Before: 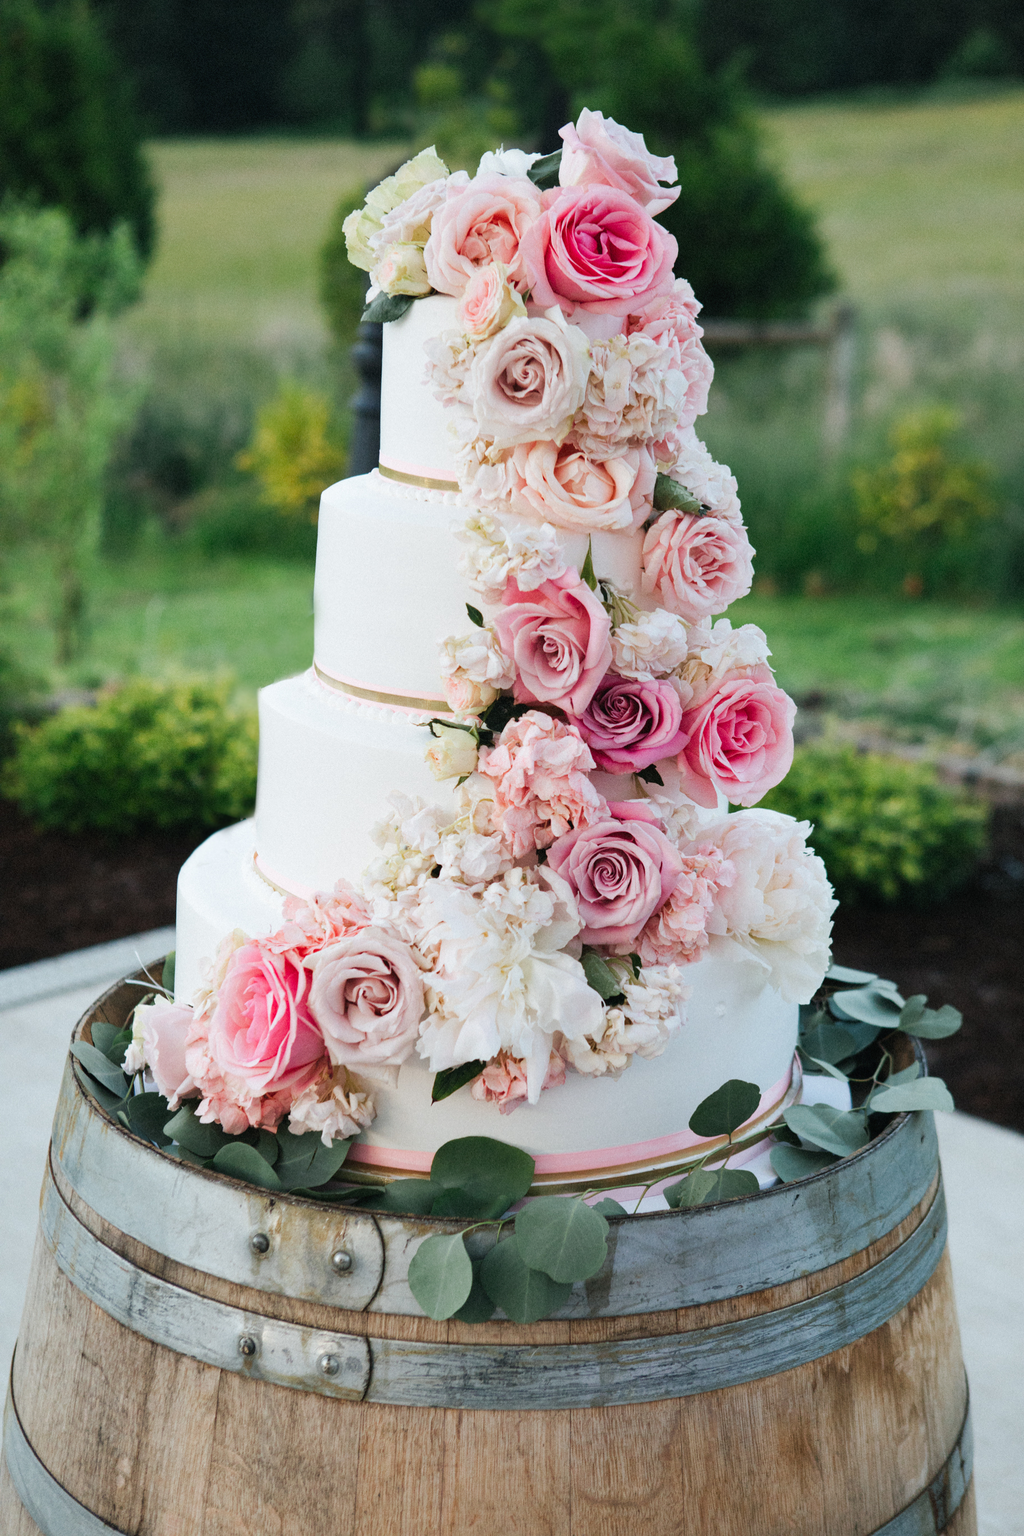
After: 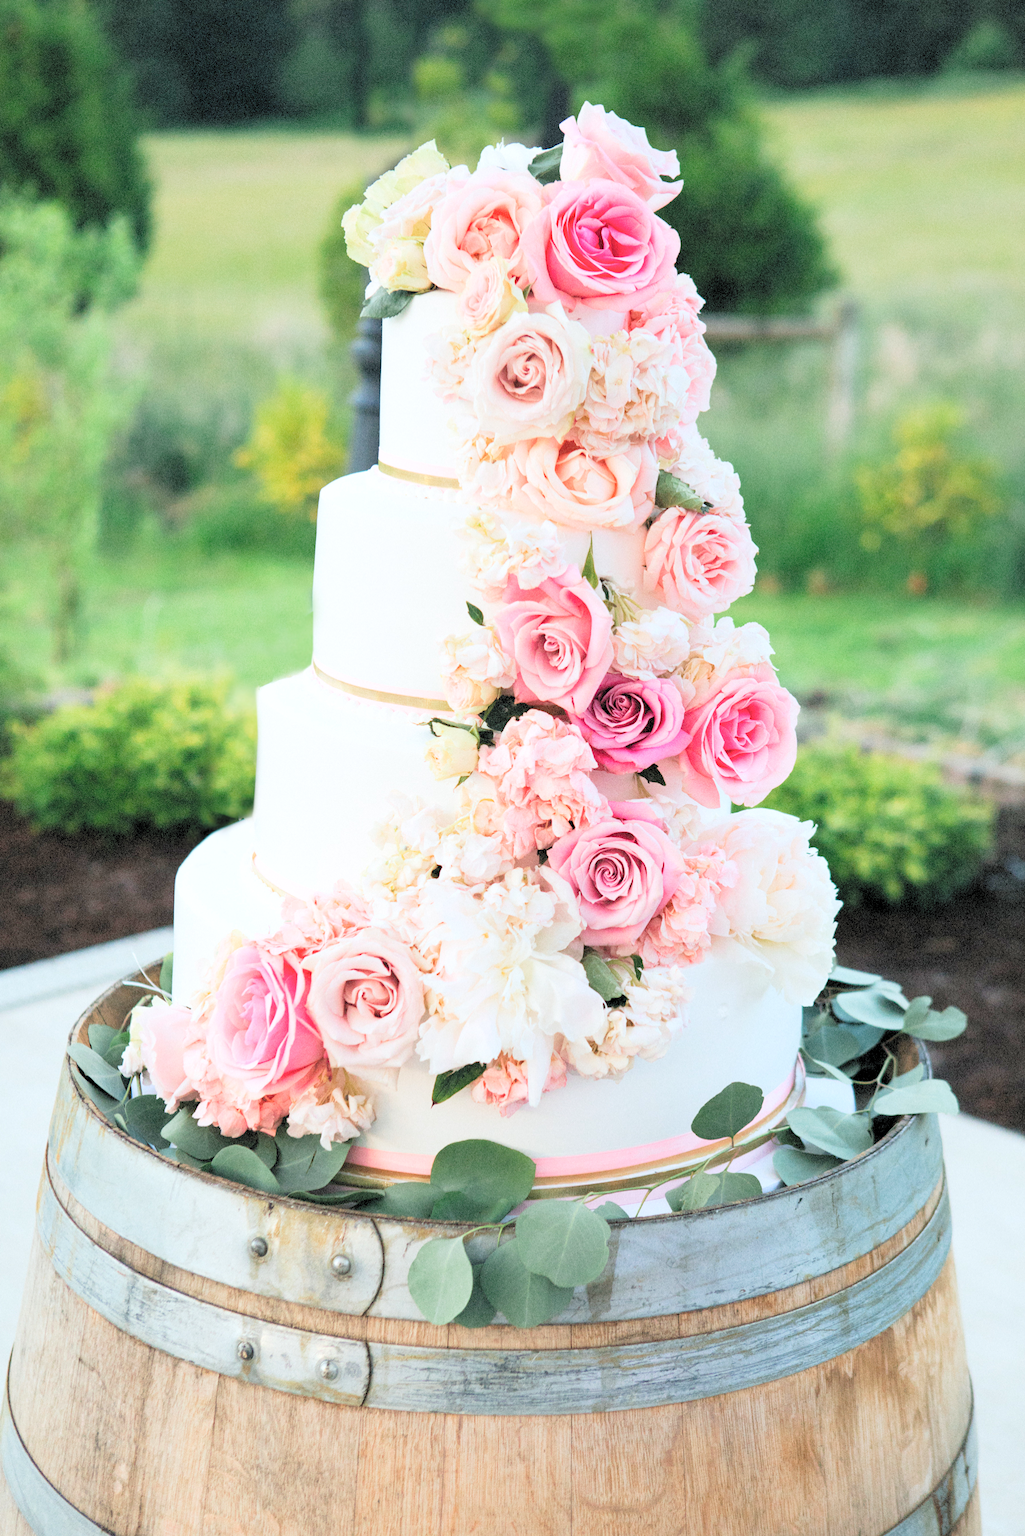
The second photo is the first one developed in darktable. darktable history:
levels: levels [0.072, 0.414, 0.976]
contrast brightness saturation: contrast 0.14, brightness 0.21
crop: left 0.434%, top 0.485%, right 0.244%, bottom 0.386%
